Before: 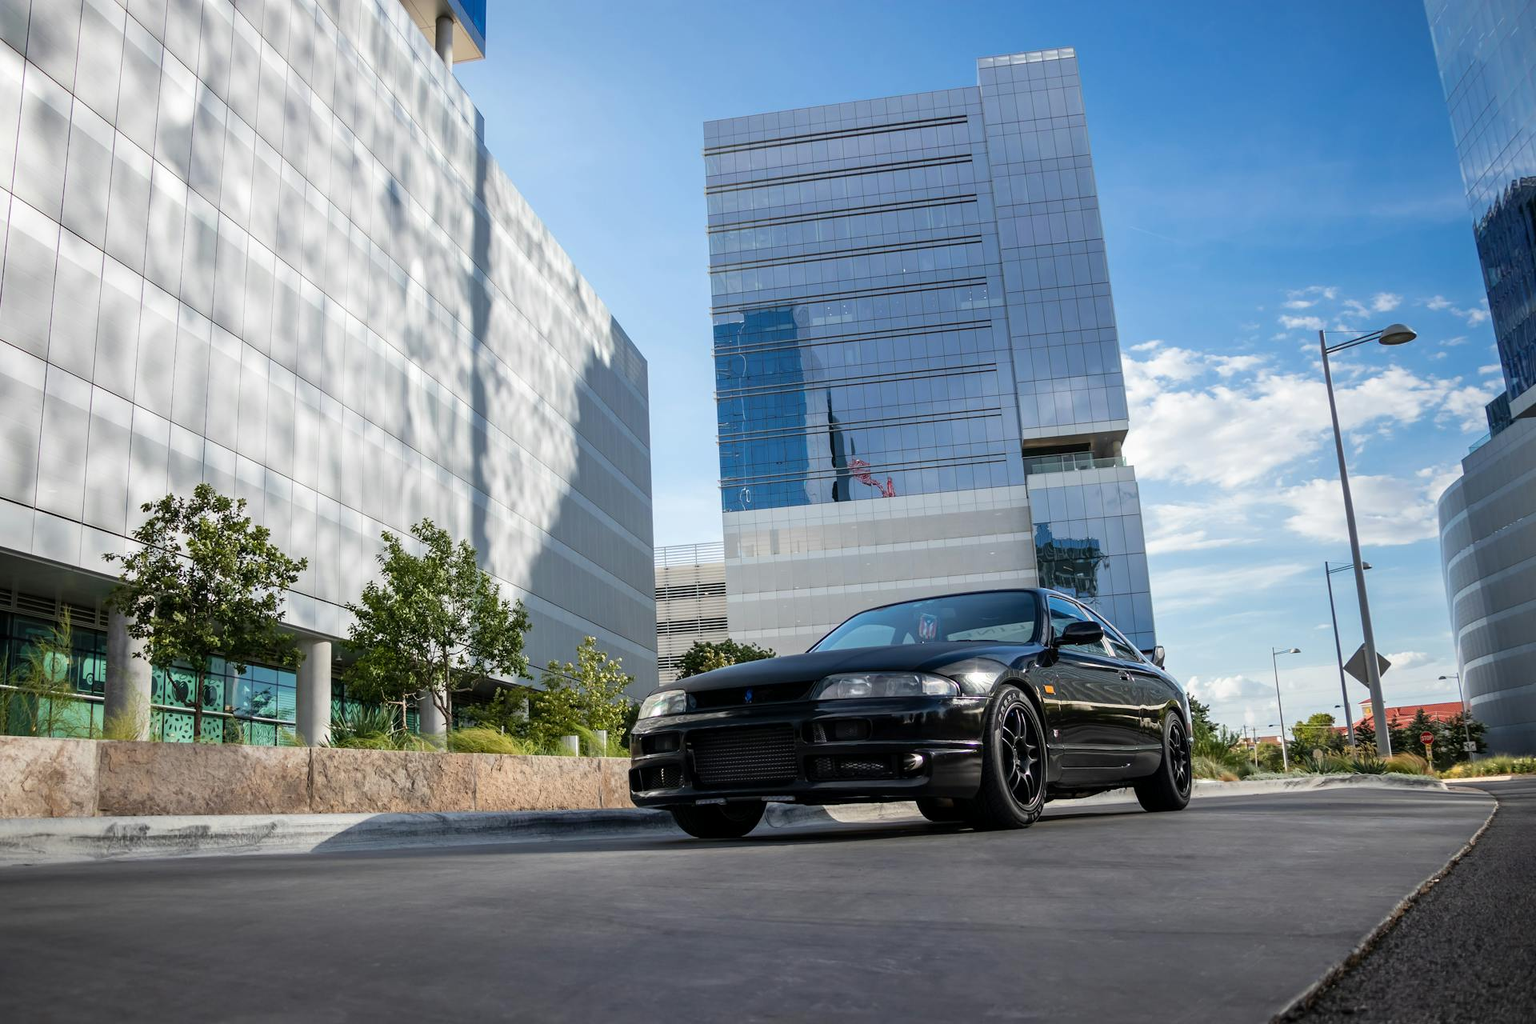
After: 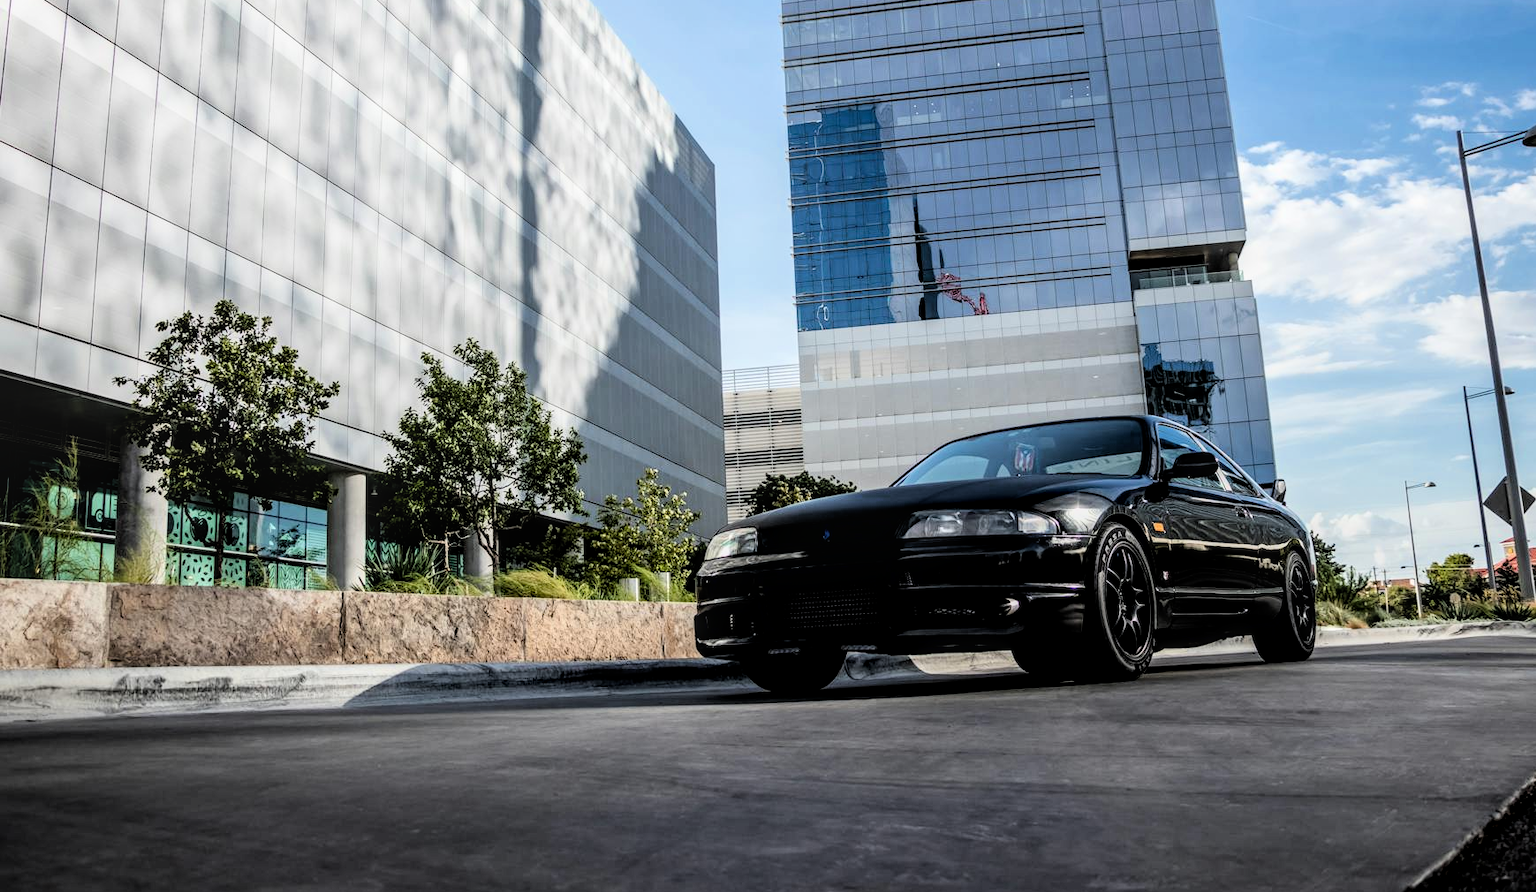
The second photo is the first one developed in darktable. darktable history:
crop: top 20.712%, right 9.407%, bottom 0.319%
filmic rgb: black relative exposure -4.01 EV, white relative exposure 2.99 EV, threshold 5.94 EV, hardness 3.02, contrast 1.509, color science v6 (2022), enable highlight reconstruction true
local contrast: on, module defaults
